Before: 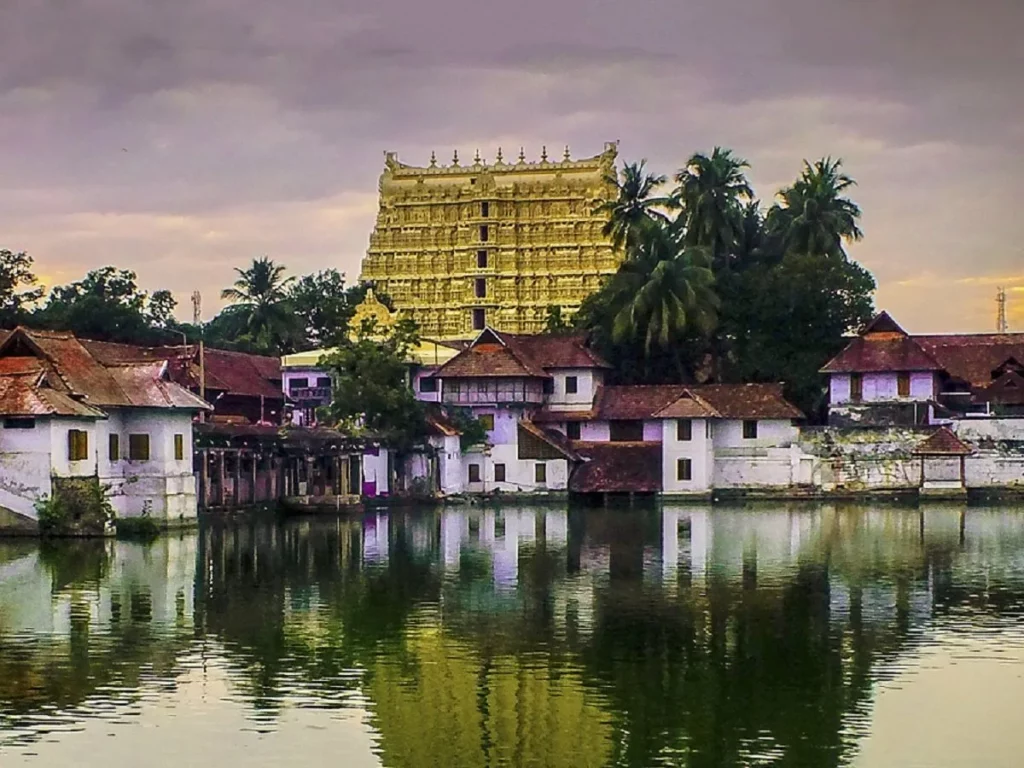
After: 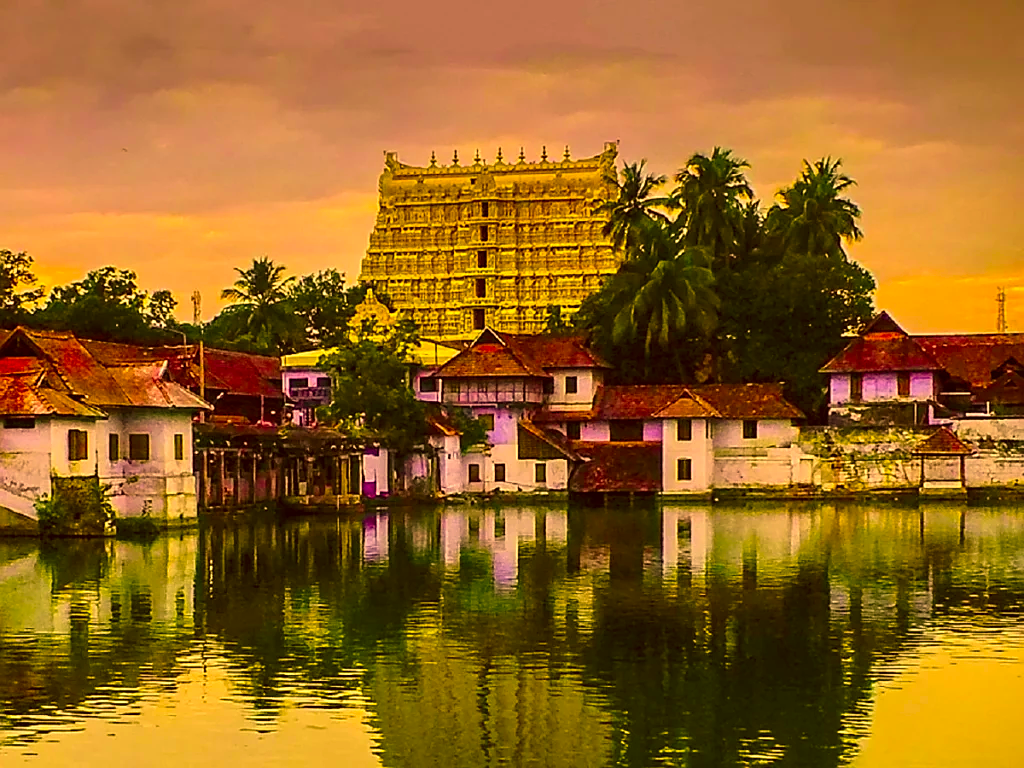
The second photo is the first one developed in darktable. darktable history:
sharpen: amount 0.495
color correction: highlights a* 11.07, highlights b* 30.57, shadows a* 2.58, shadows b* 16.88, saturation 1.75
